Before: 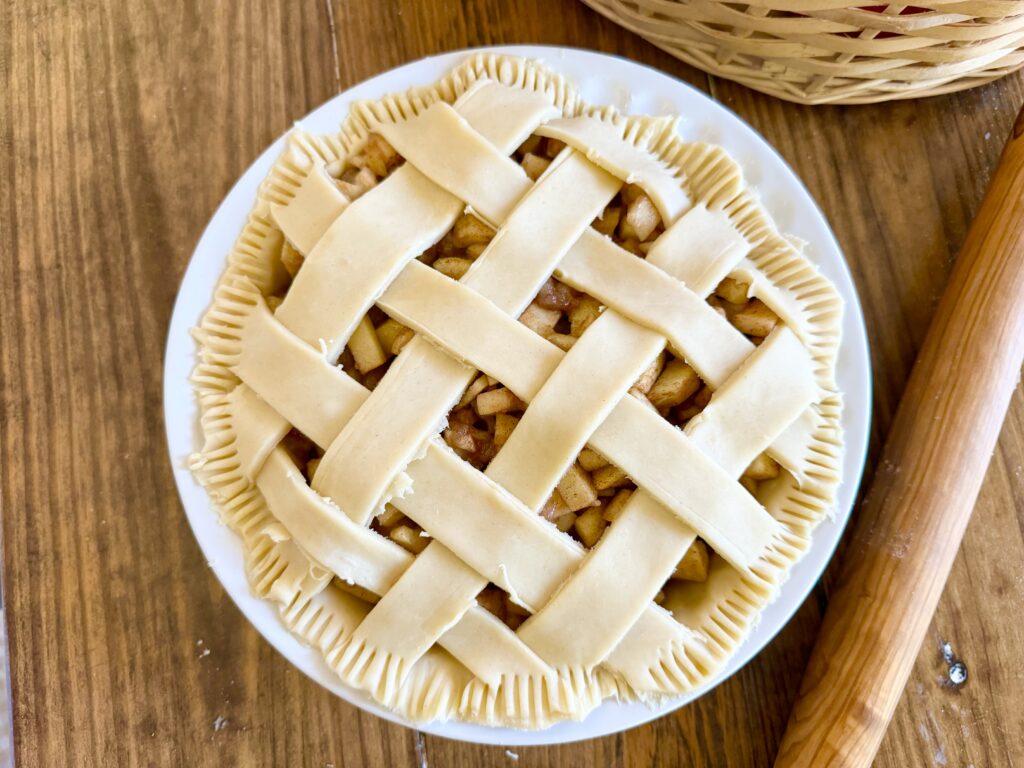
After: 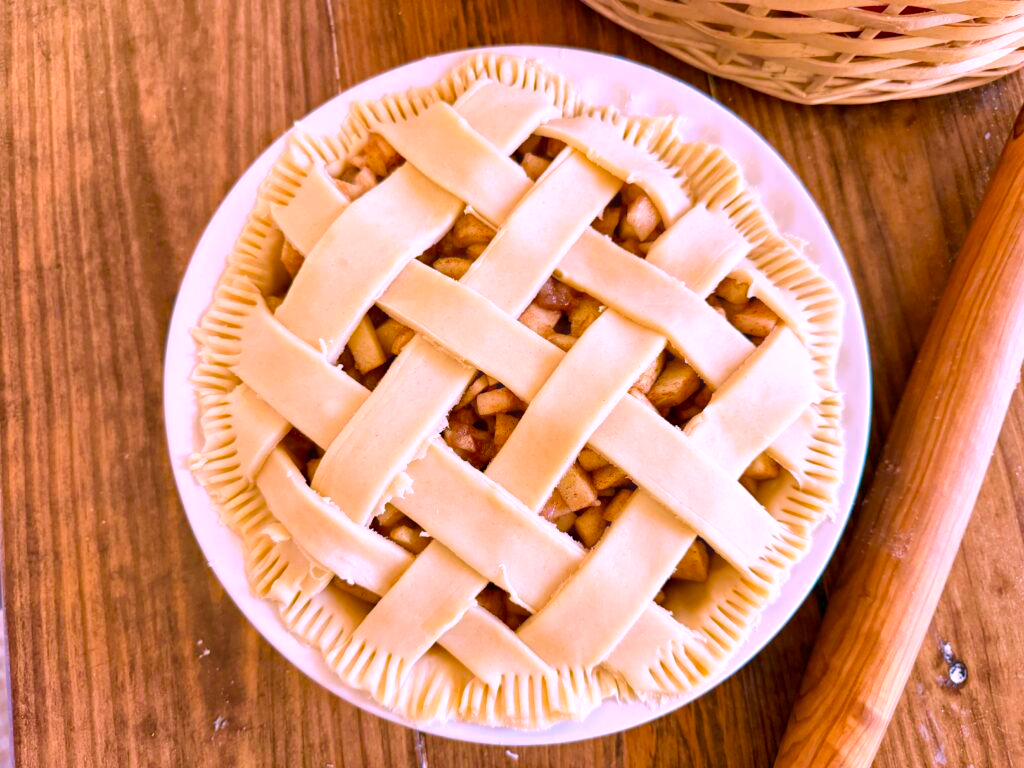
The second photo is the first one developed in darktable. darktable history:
haze removal: strength 0.25, distance 0.25, compatibility mode true, adaptive false
white balance: red 1.188, blue 1.11
